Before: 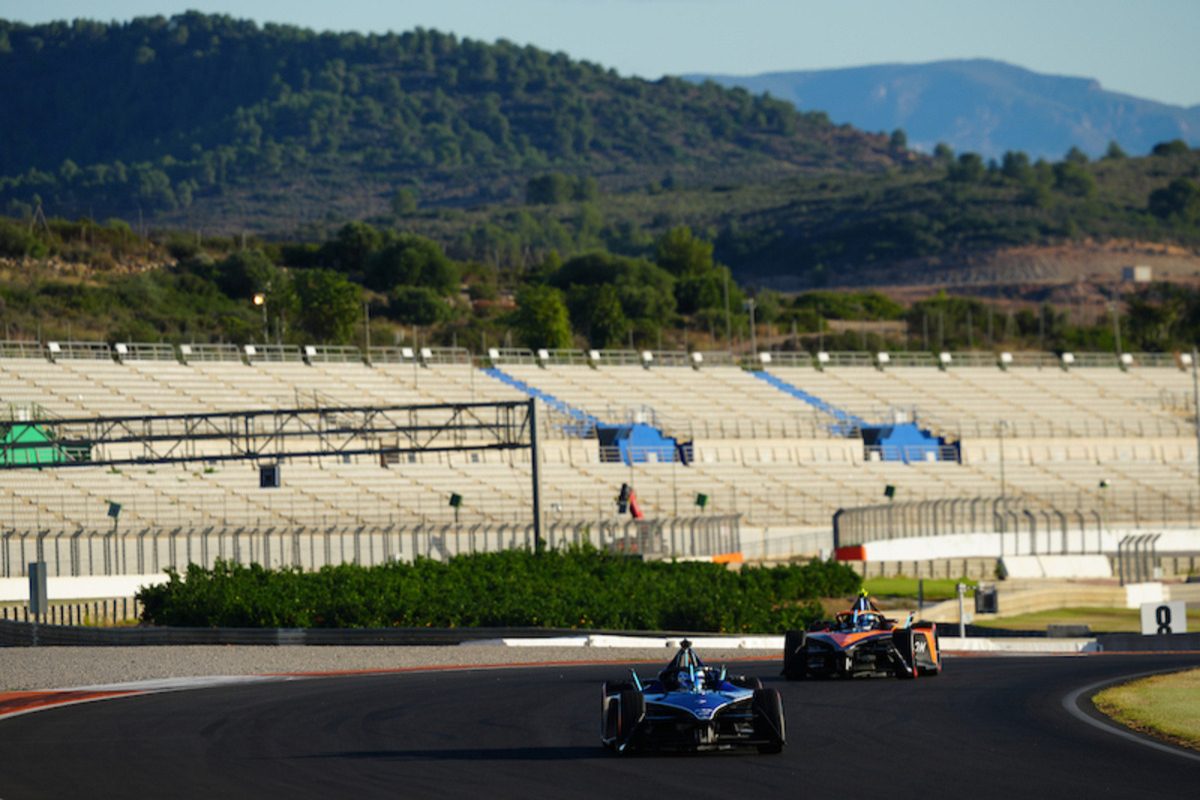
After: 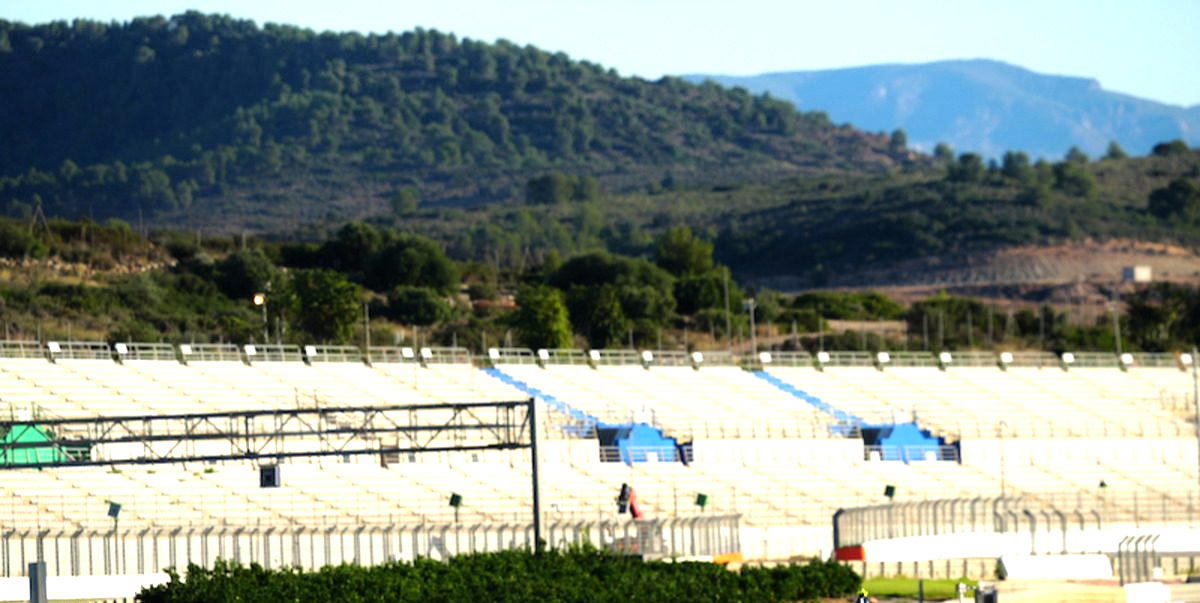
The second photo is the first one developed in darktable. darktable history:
tone equalizer: -8 EV -1.08 EV, -7 EV -0.985 EV, -6 EV -0.85 EV, -5 EV -0.614 EV, -3 EV 0.547 EV, -2 EV 0.875 EV, -1 EV 0.99 EV, +0 EV 1.06 EV
crop: bottom 24.559%
